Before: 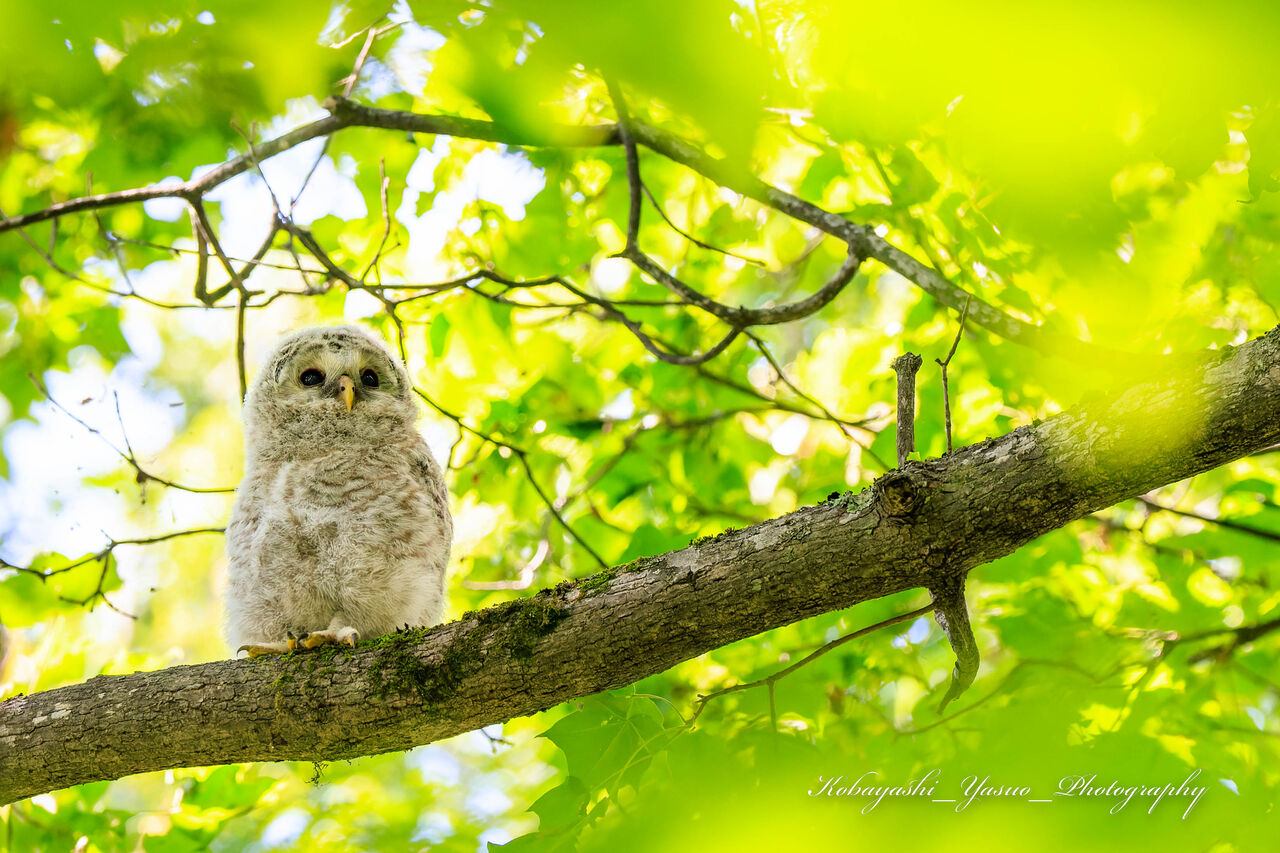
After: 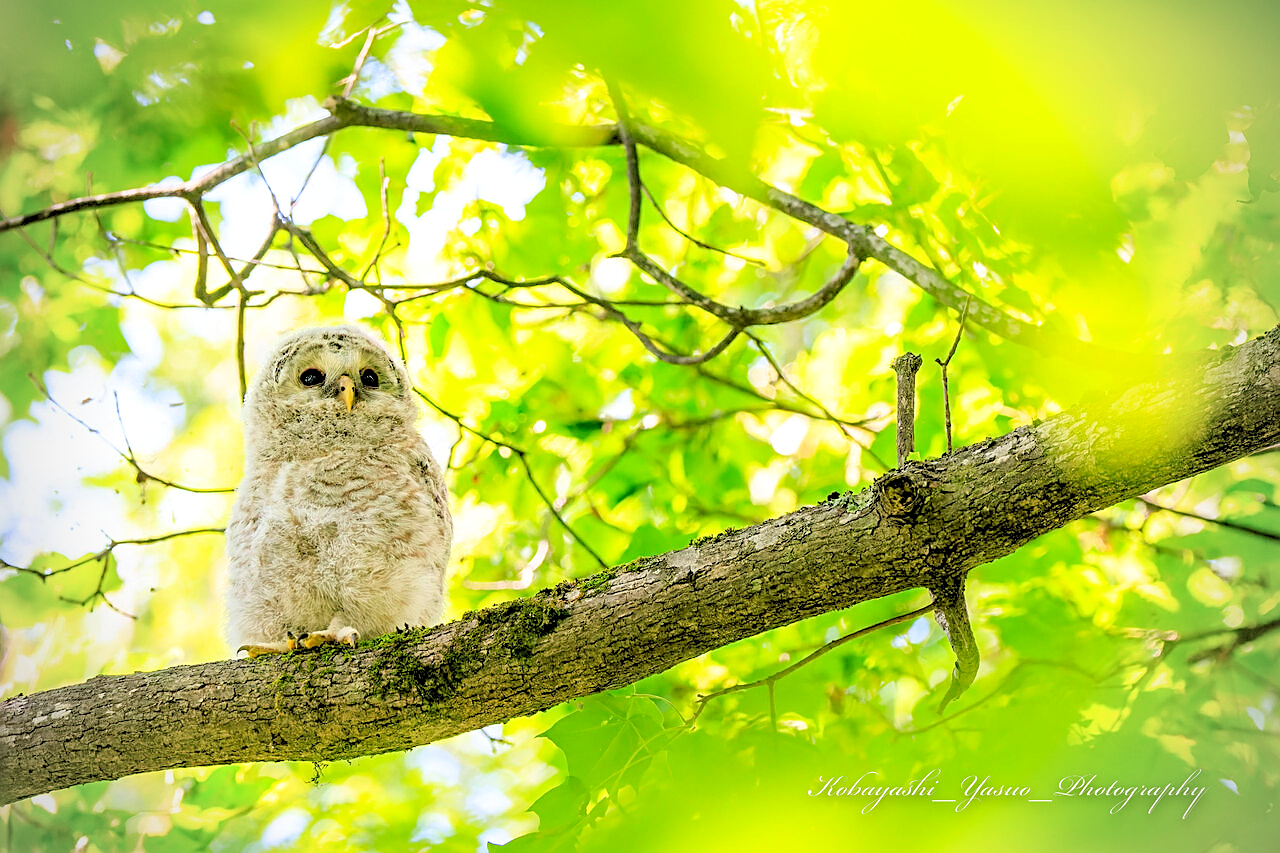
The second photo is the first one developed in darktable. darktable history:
levels: levels [0.093, 0.434, 0.988]
vignetting: on, module defaults
sharpen: on, module defaults
